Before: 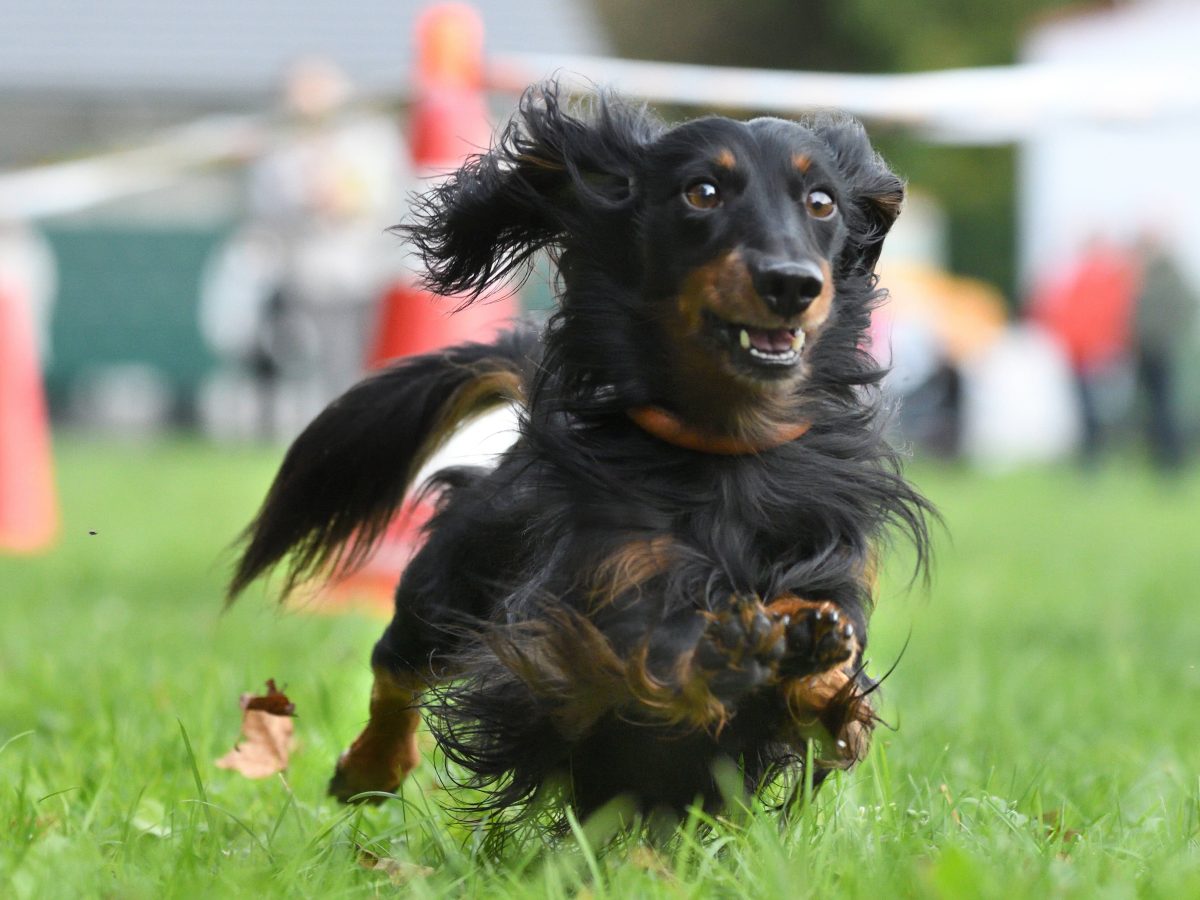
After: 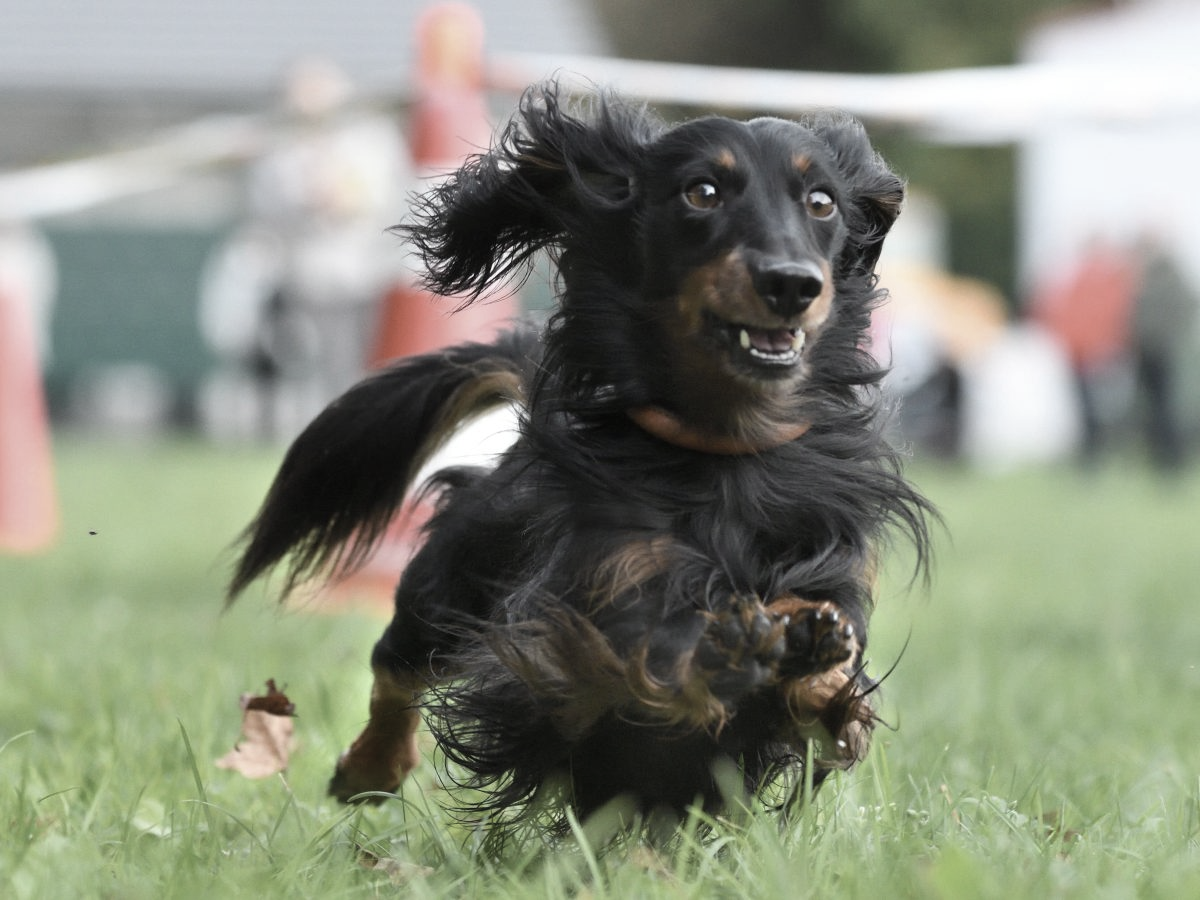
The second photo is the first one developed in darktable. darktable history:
color correction: saturation 0.5
